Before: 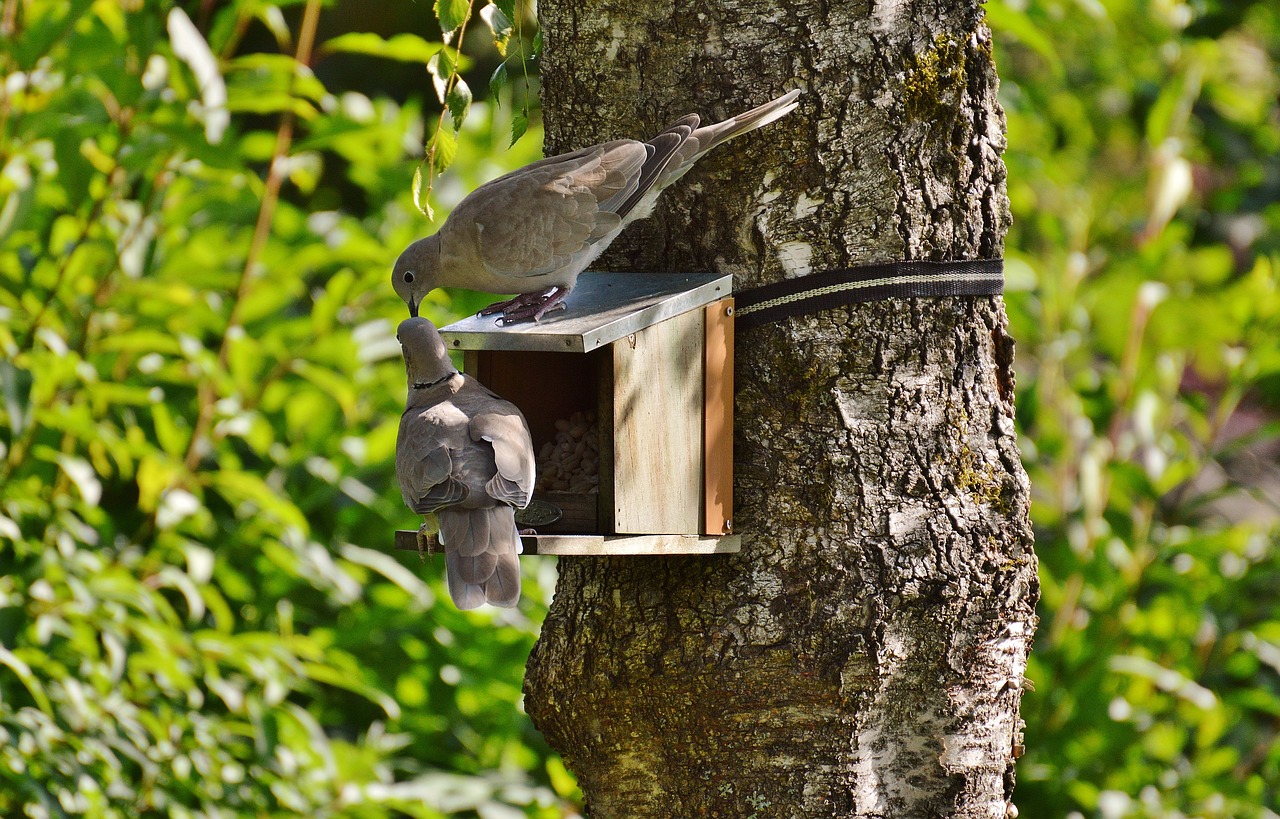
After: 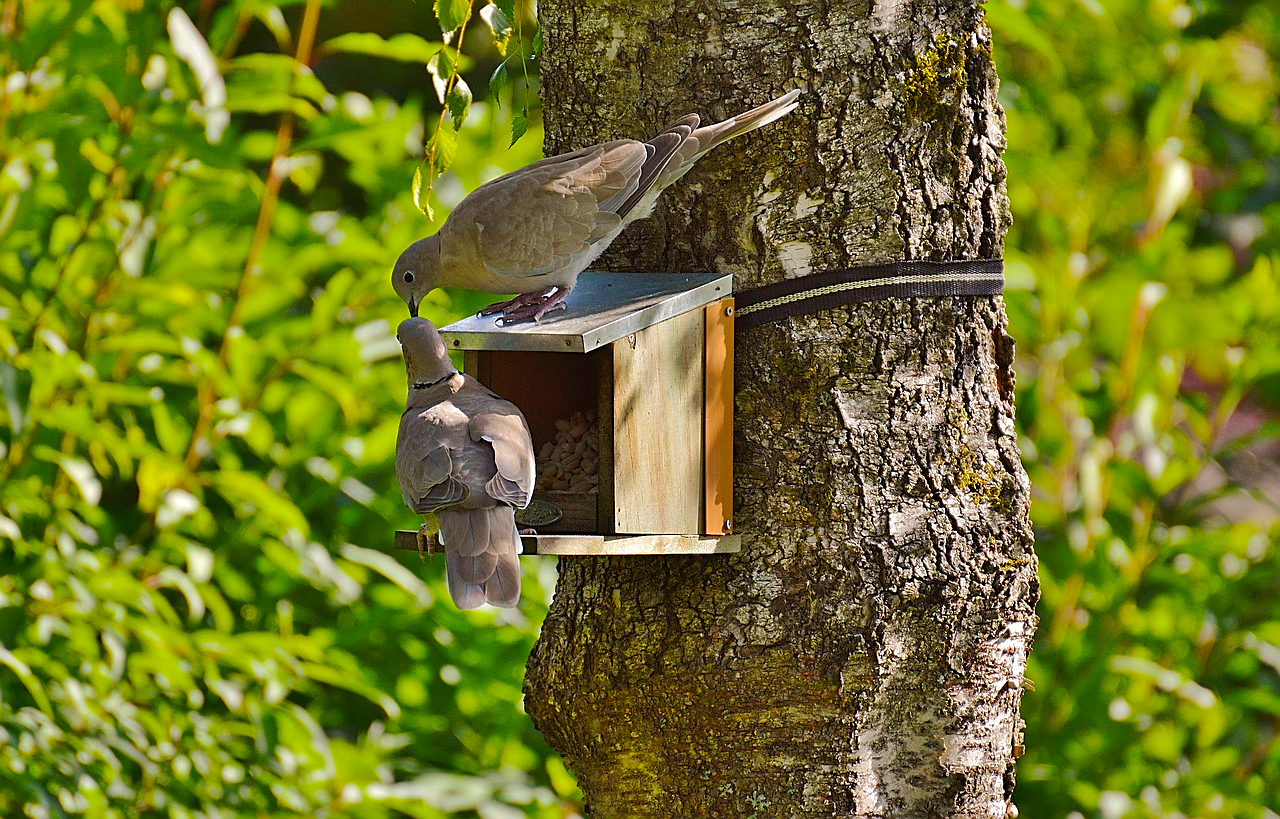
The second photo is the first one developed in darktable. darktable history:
shadows and highlights: on, module defaults
sharpen: on, module defaults
color balance rgb: power › hue 312.5°, perceptual saturation grading › global saturation 0.017%, global vibrance 50.661%
